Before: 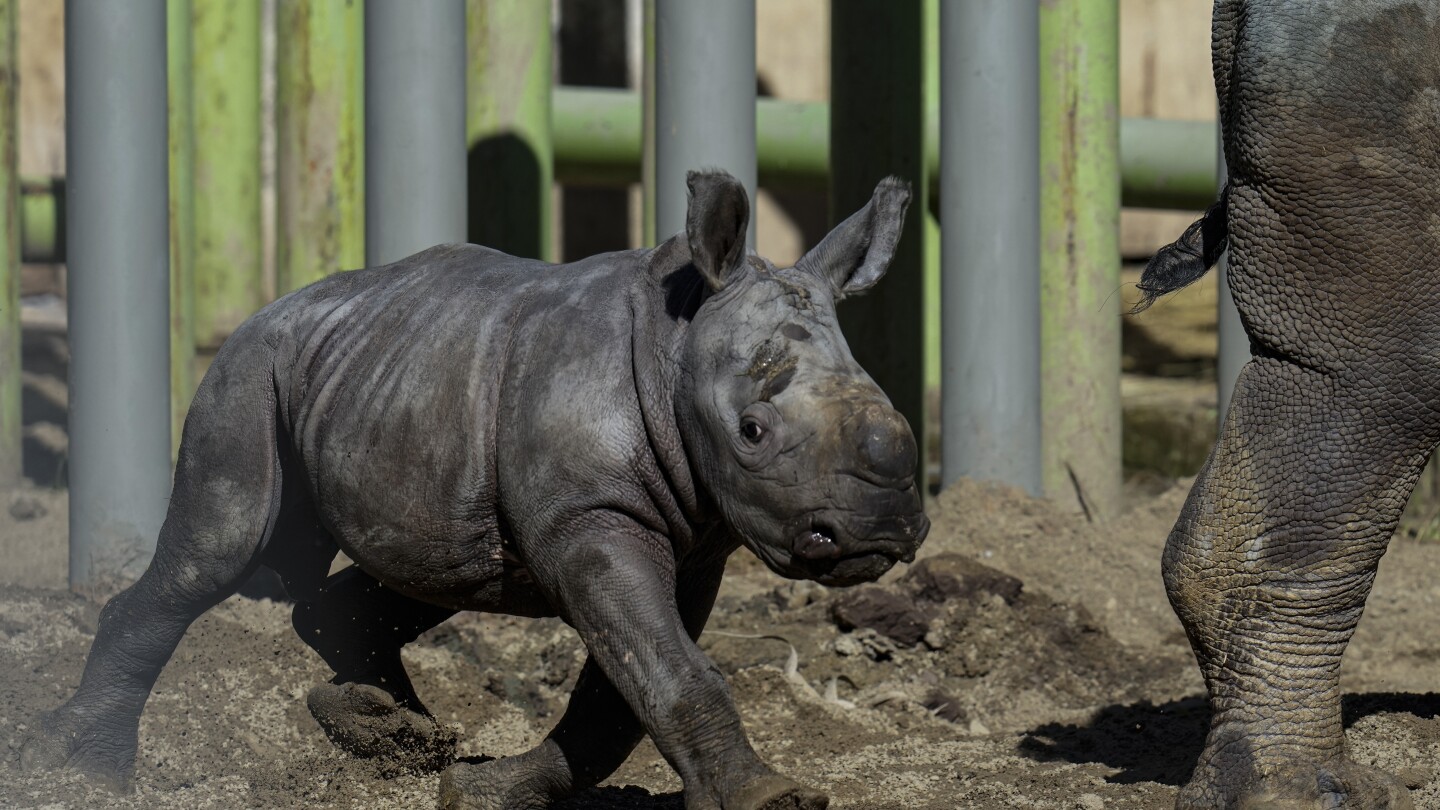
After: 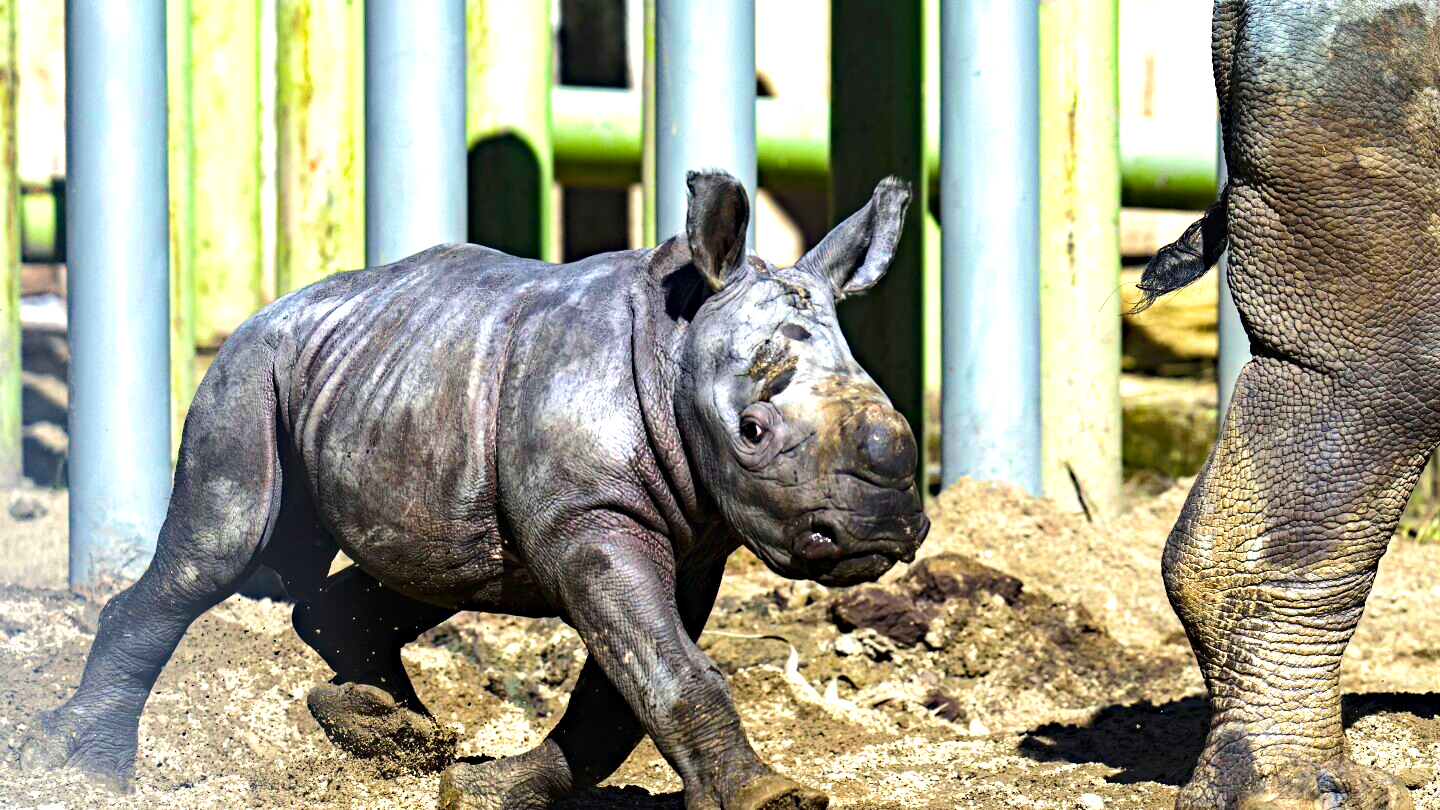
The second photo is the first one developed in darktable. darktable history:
velvia: strength 51%, mid-tones bias 0.51
haze removal: strength 0.29, distance 0.25, compatibility mode true, adaptive false
exposure: black level correction 0, exposure 1.5 EV, compensate highlight preservation false
tone equalizer: -8 EV -0.75 EV, -7 EV -0.7 EV, -6 EV -0.6 EV, -5 EV -0.4 EV, -3 EV 0.4 EV, -2 EV 0.6 EV, -1 EV 0.7 EV, +0 EV 0.75 EV, edges refinement/feathering 500, mask exposure compensation -1.57 EV, preserve details no
